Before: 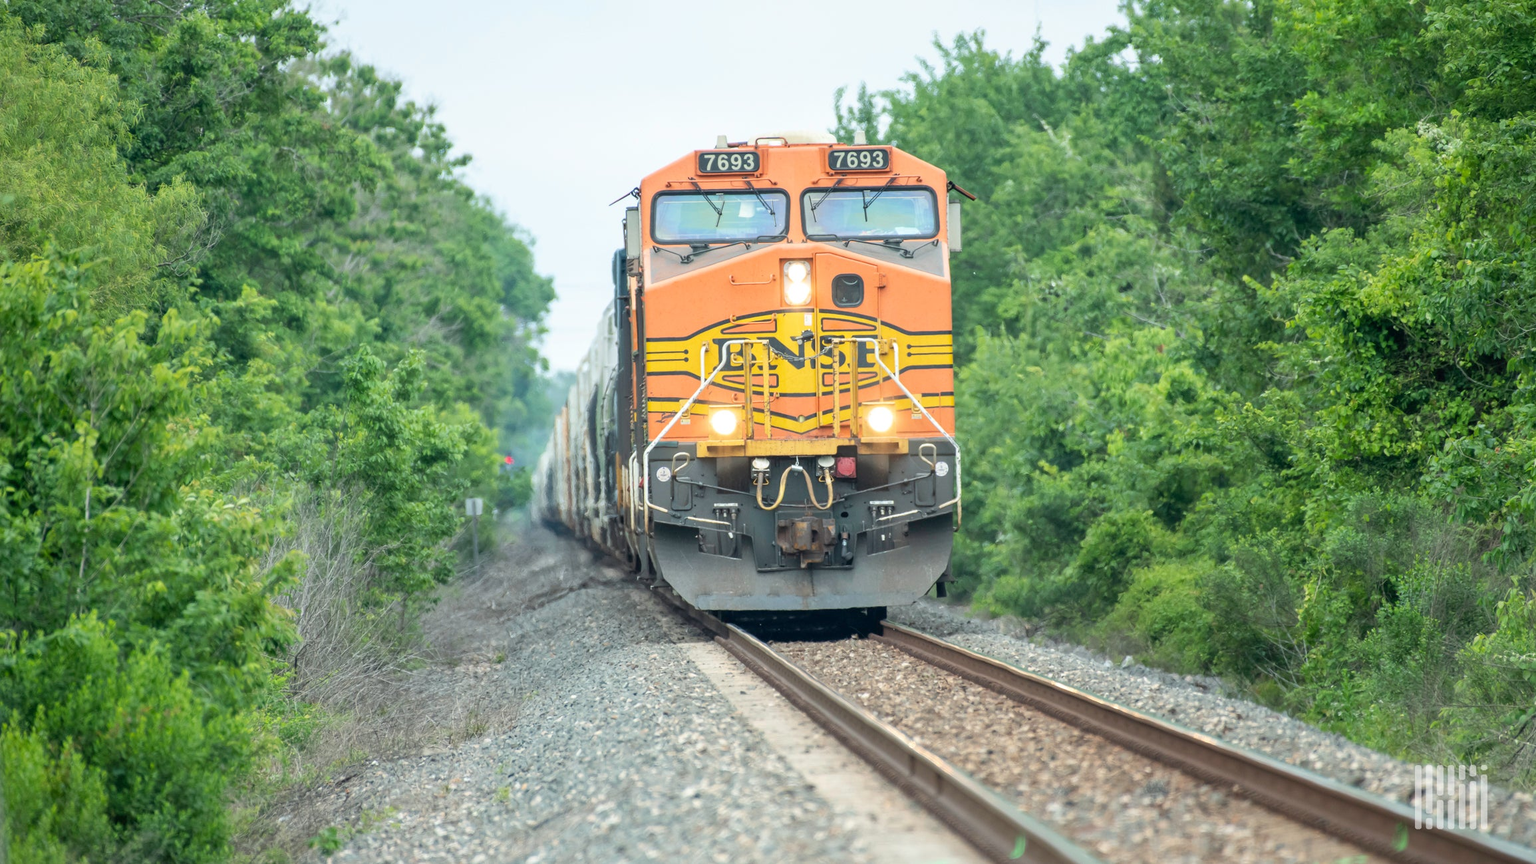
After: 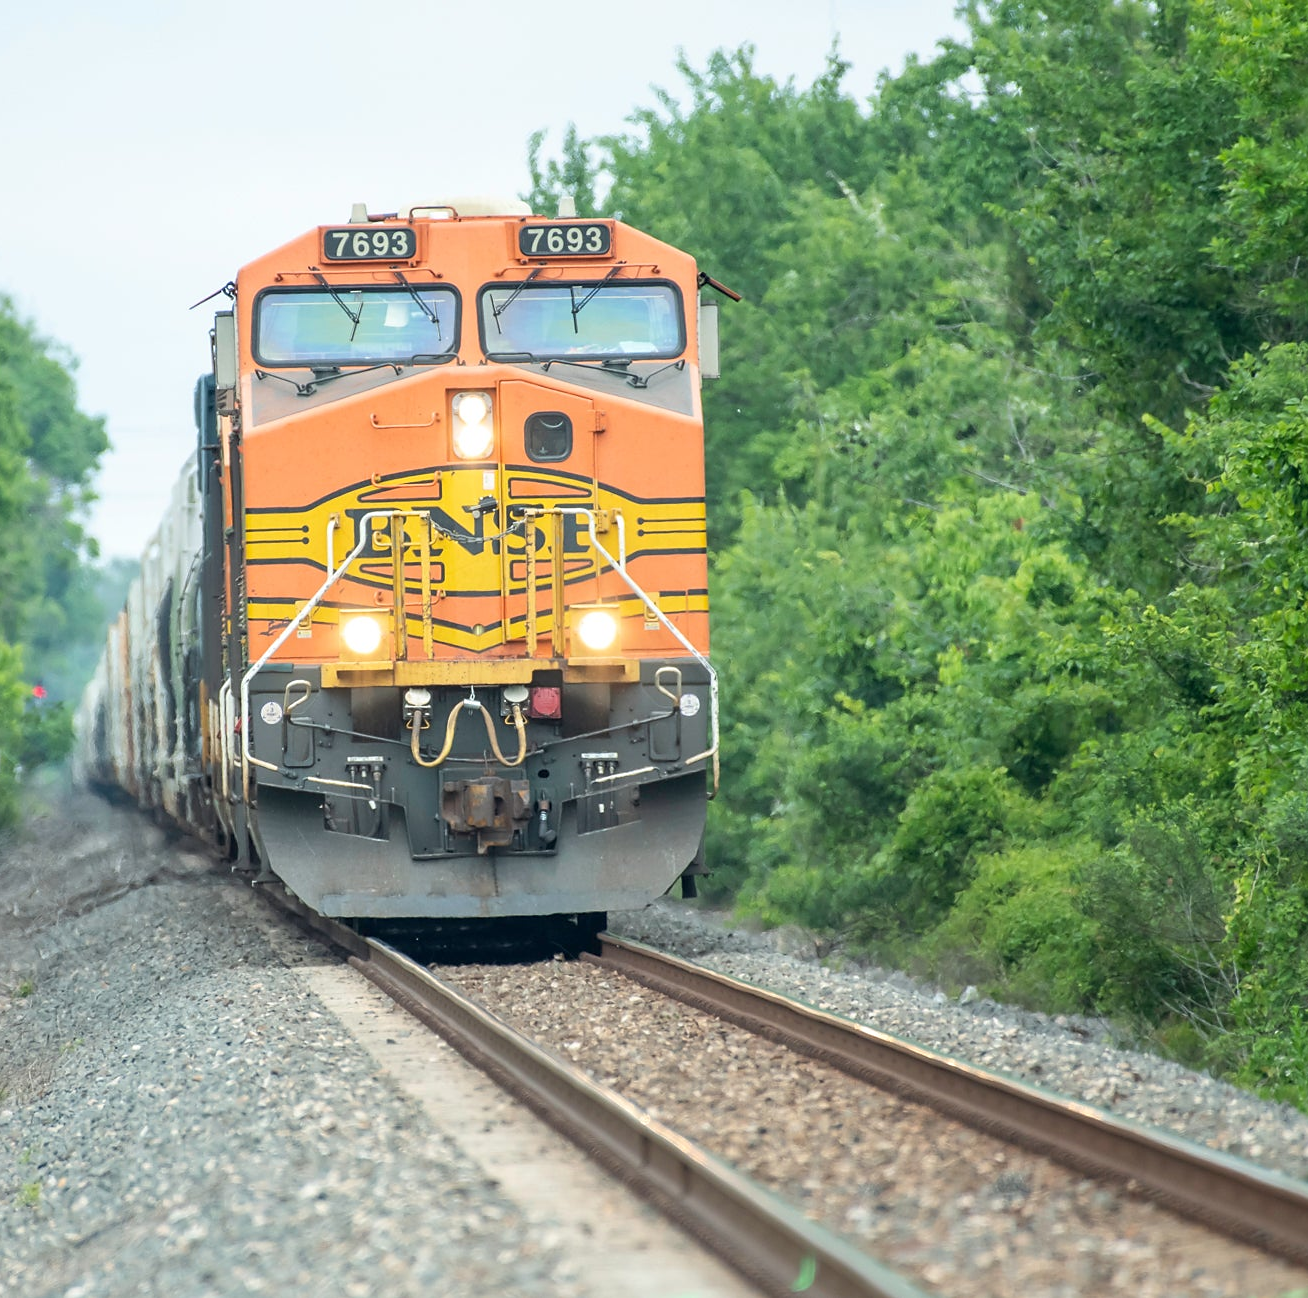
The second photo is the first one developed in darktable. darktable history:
crop: left 31.458%, top 0%, right 11.876%
sharpen: radius 1.559, amount 0.373, threshold 1.271
